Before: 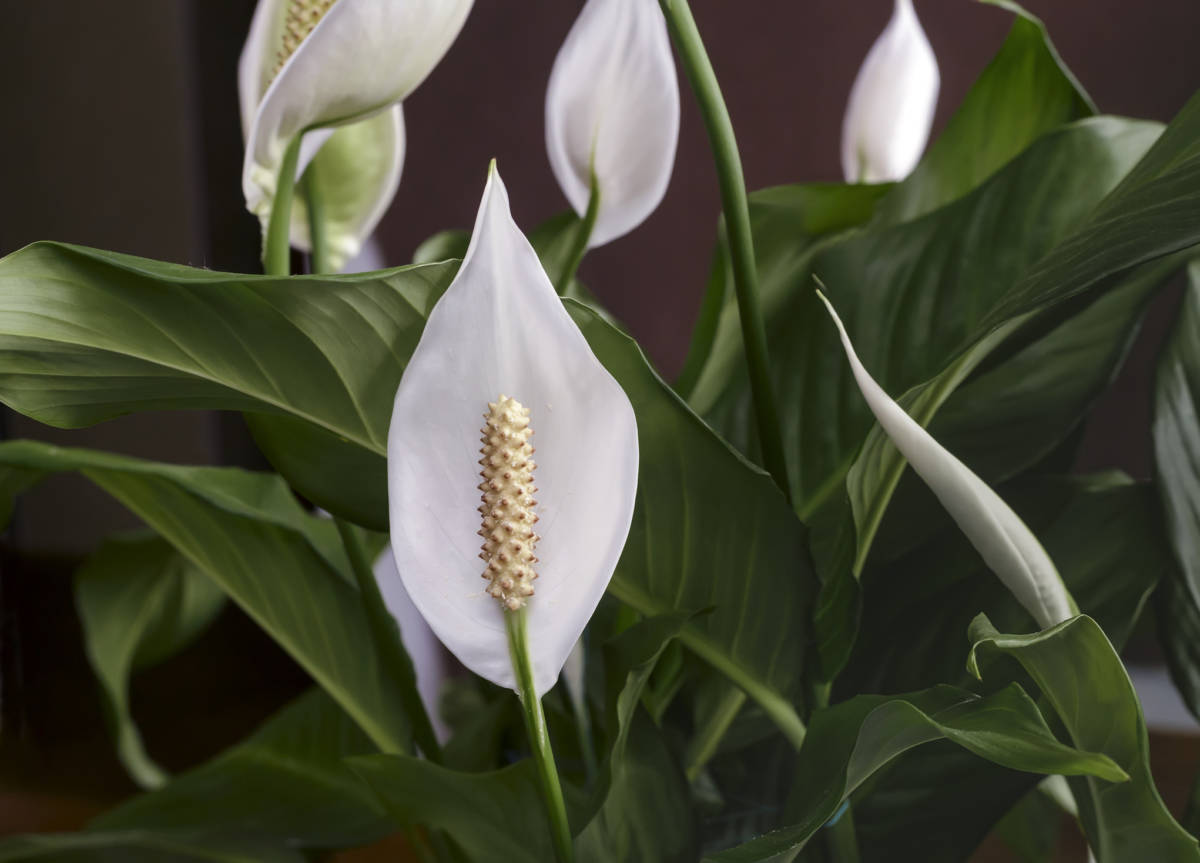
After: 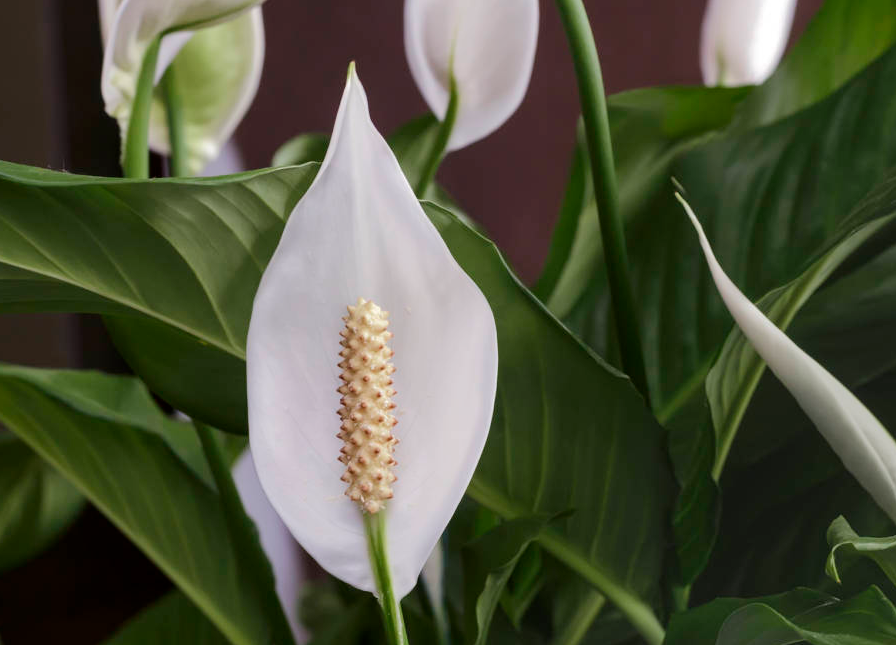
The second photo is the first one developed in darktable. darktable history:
base curve: curves: ch0 [(0, 0) (0.235, 0.266) (0.503, 0.496) (0.786, 0.72) (1, 1)]
crop and rotate: left 11.831%, top 11.346%, right 13.429%, bottom 13.899%
